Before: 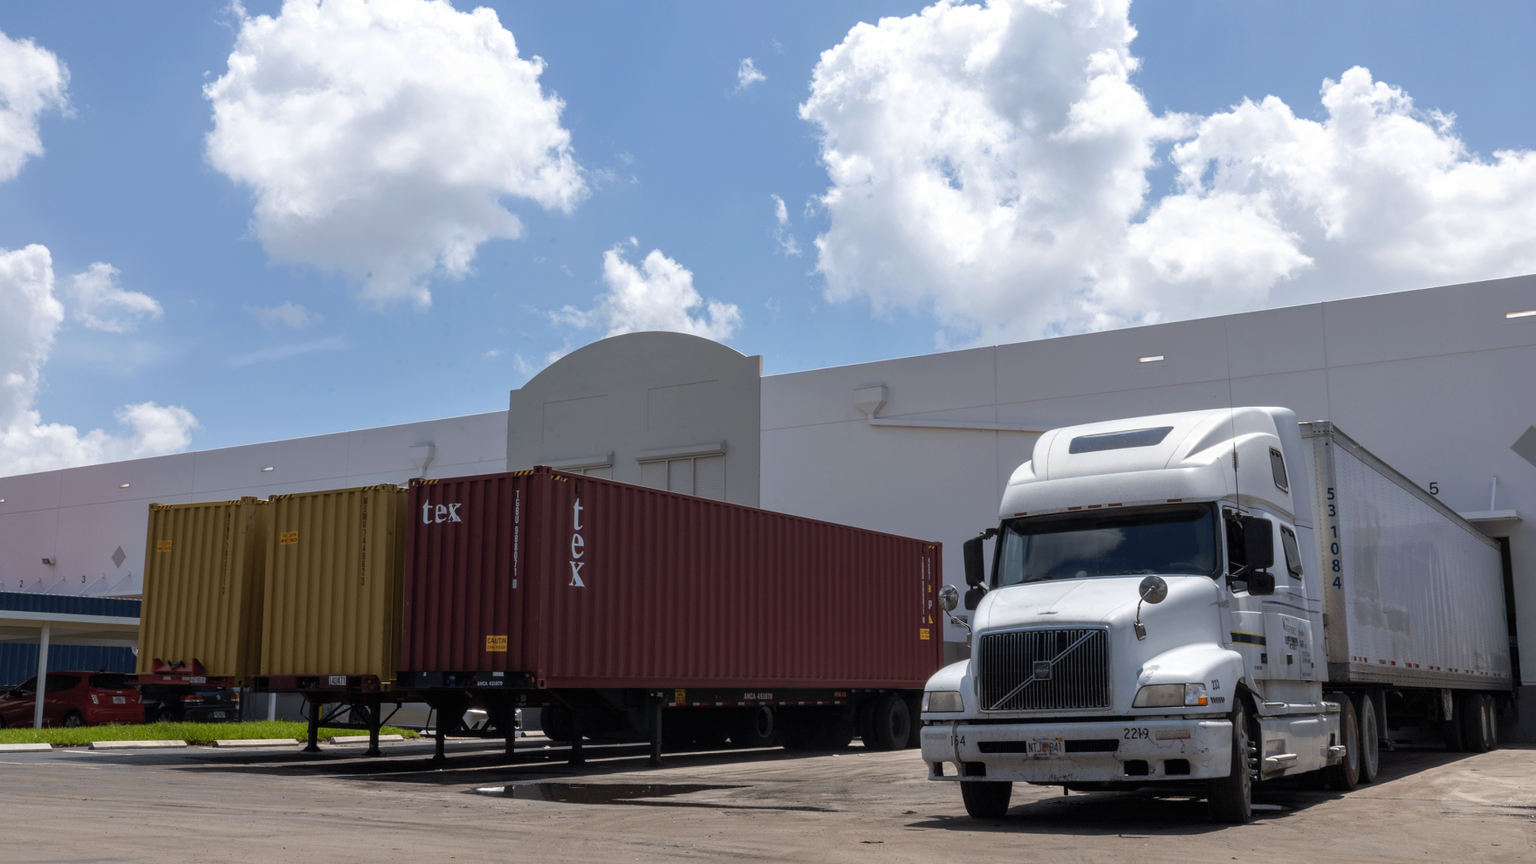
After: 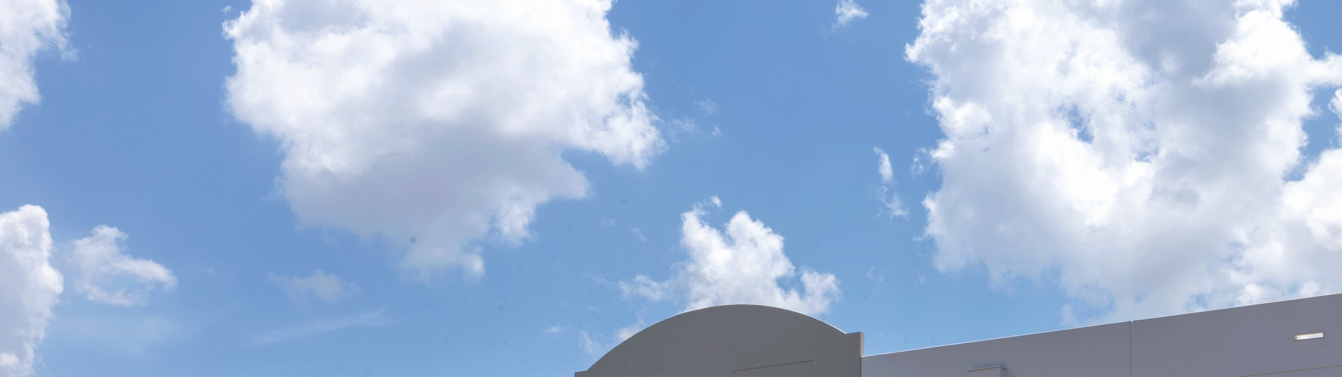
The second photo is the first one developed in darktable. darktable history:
velvia: on, module defaults
crop: left 0.579%, top 7.627%, right 23.167%, bottom 54.275%
